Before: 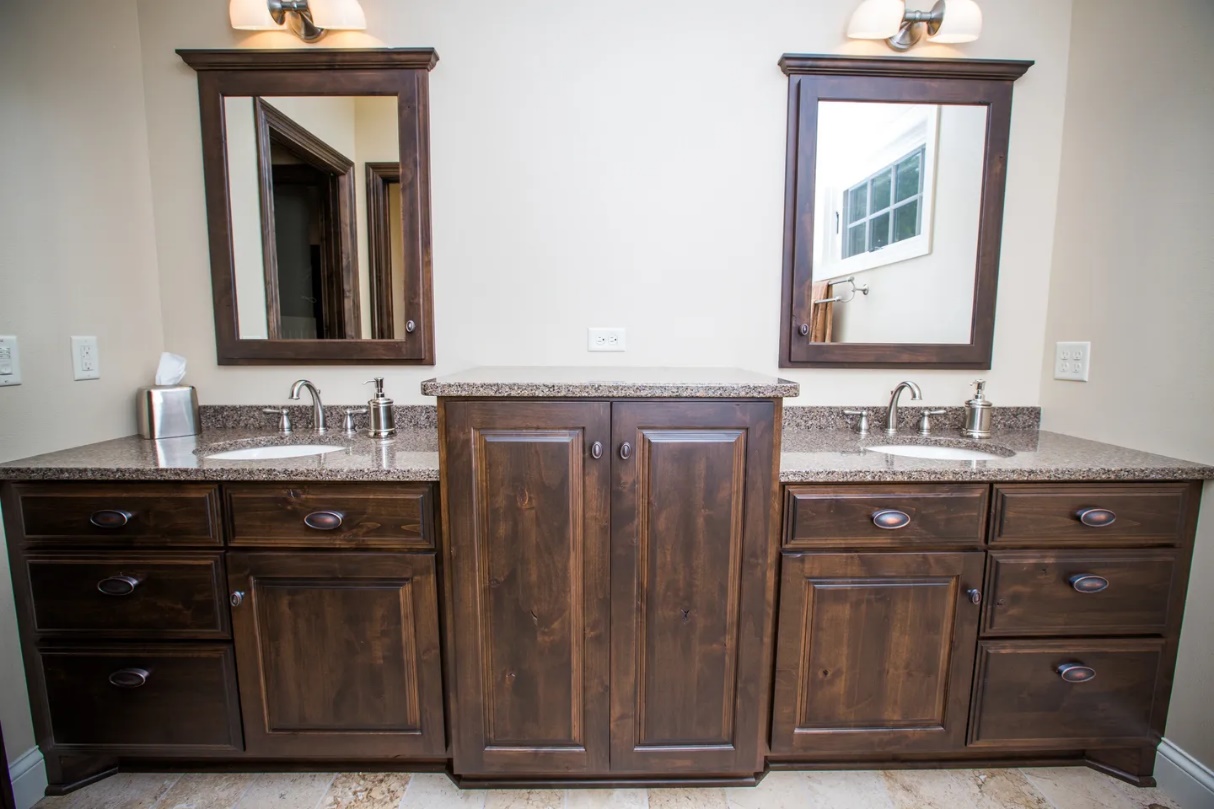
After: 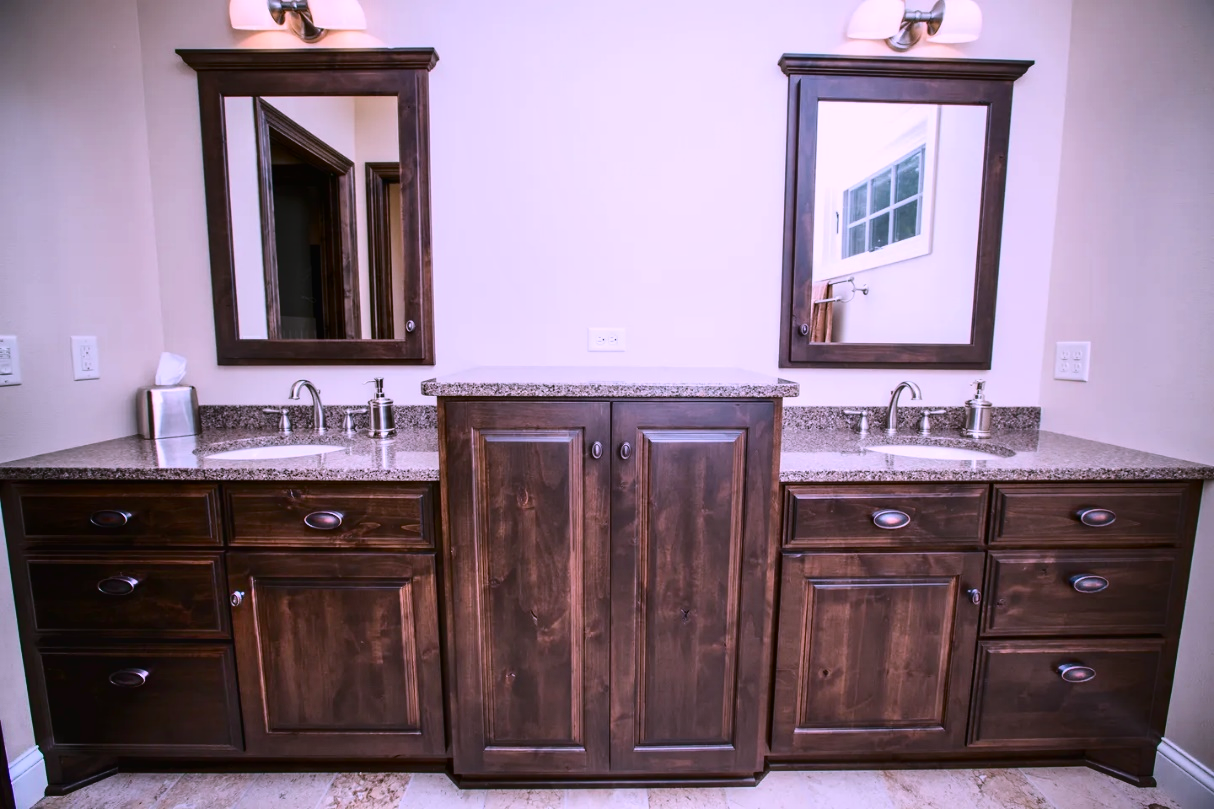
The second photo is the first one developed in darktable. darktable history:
tone curve: curves: ch0 [(0.016, 0.011) (0.21, 0.113) (0.515, 0.476) (0.78, 0.795) (1, 0.981)], color space Lab, independent channels, preserve colors none
color correction: highlights a* 15.06, highlights b* -24.98
shadows and highlights: shadows 75, highlights -25.47, soften with gaussian
